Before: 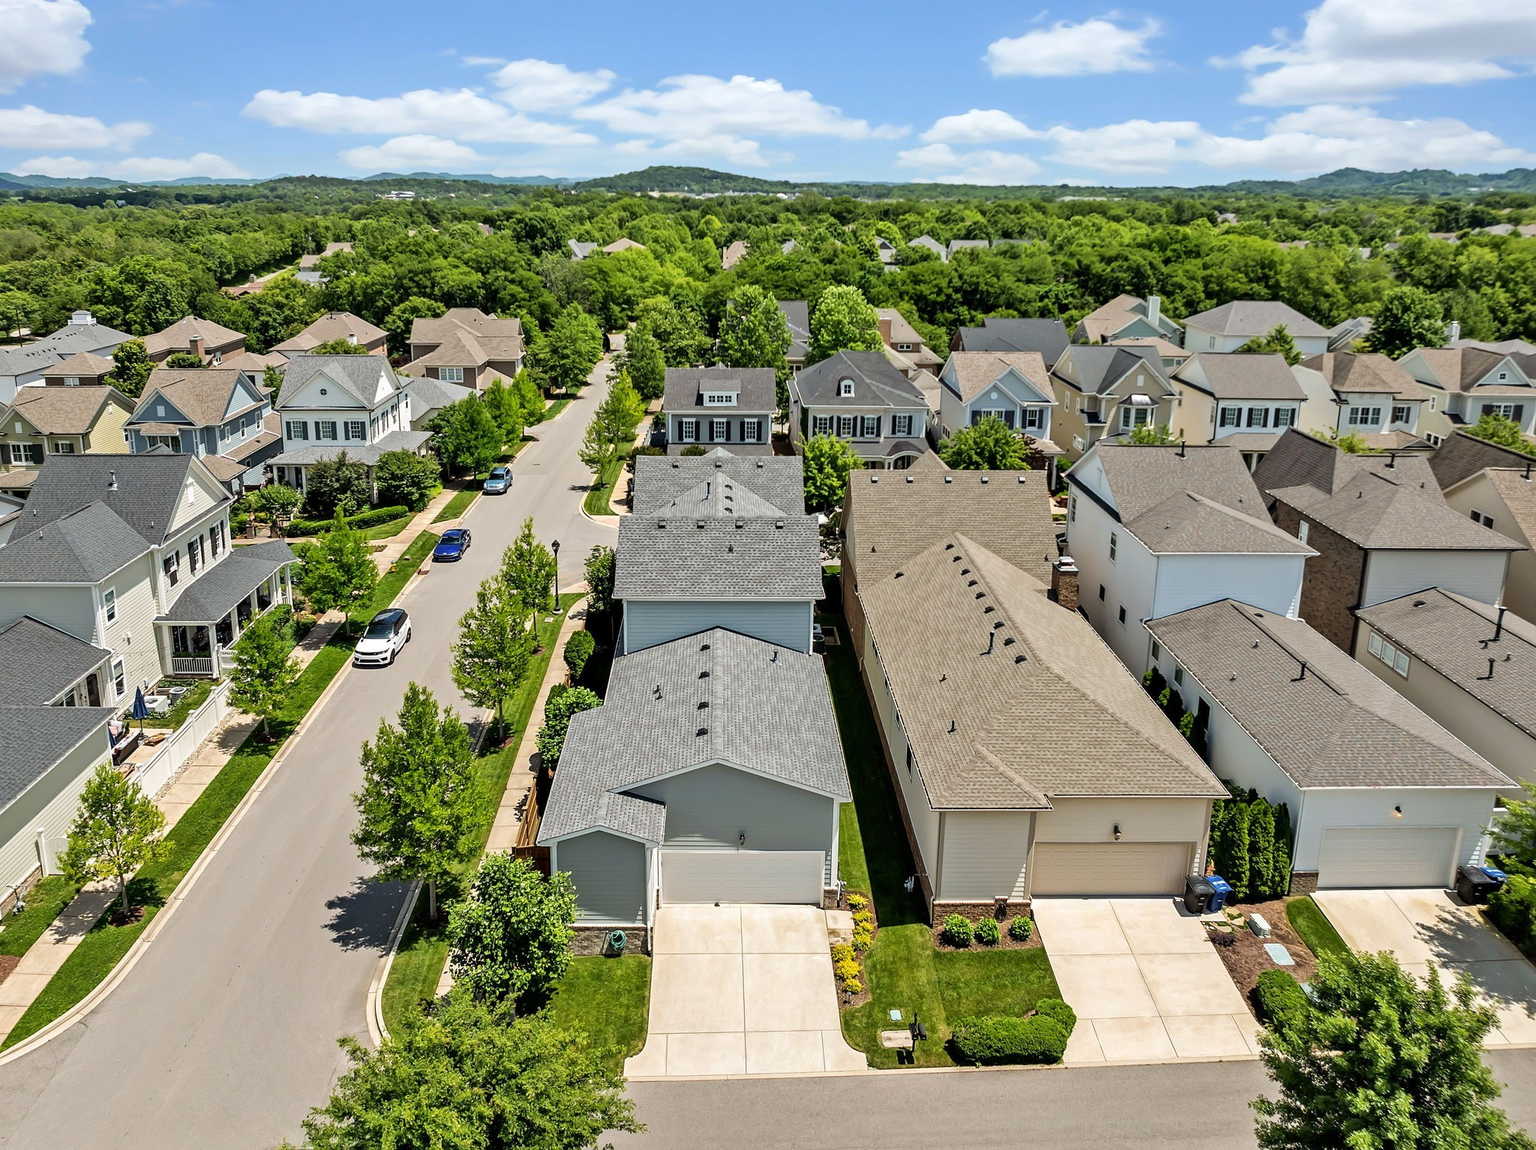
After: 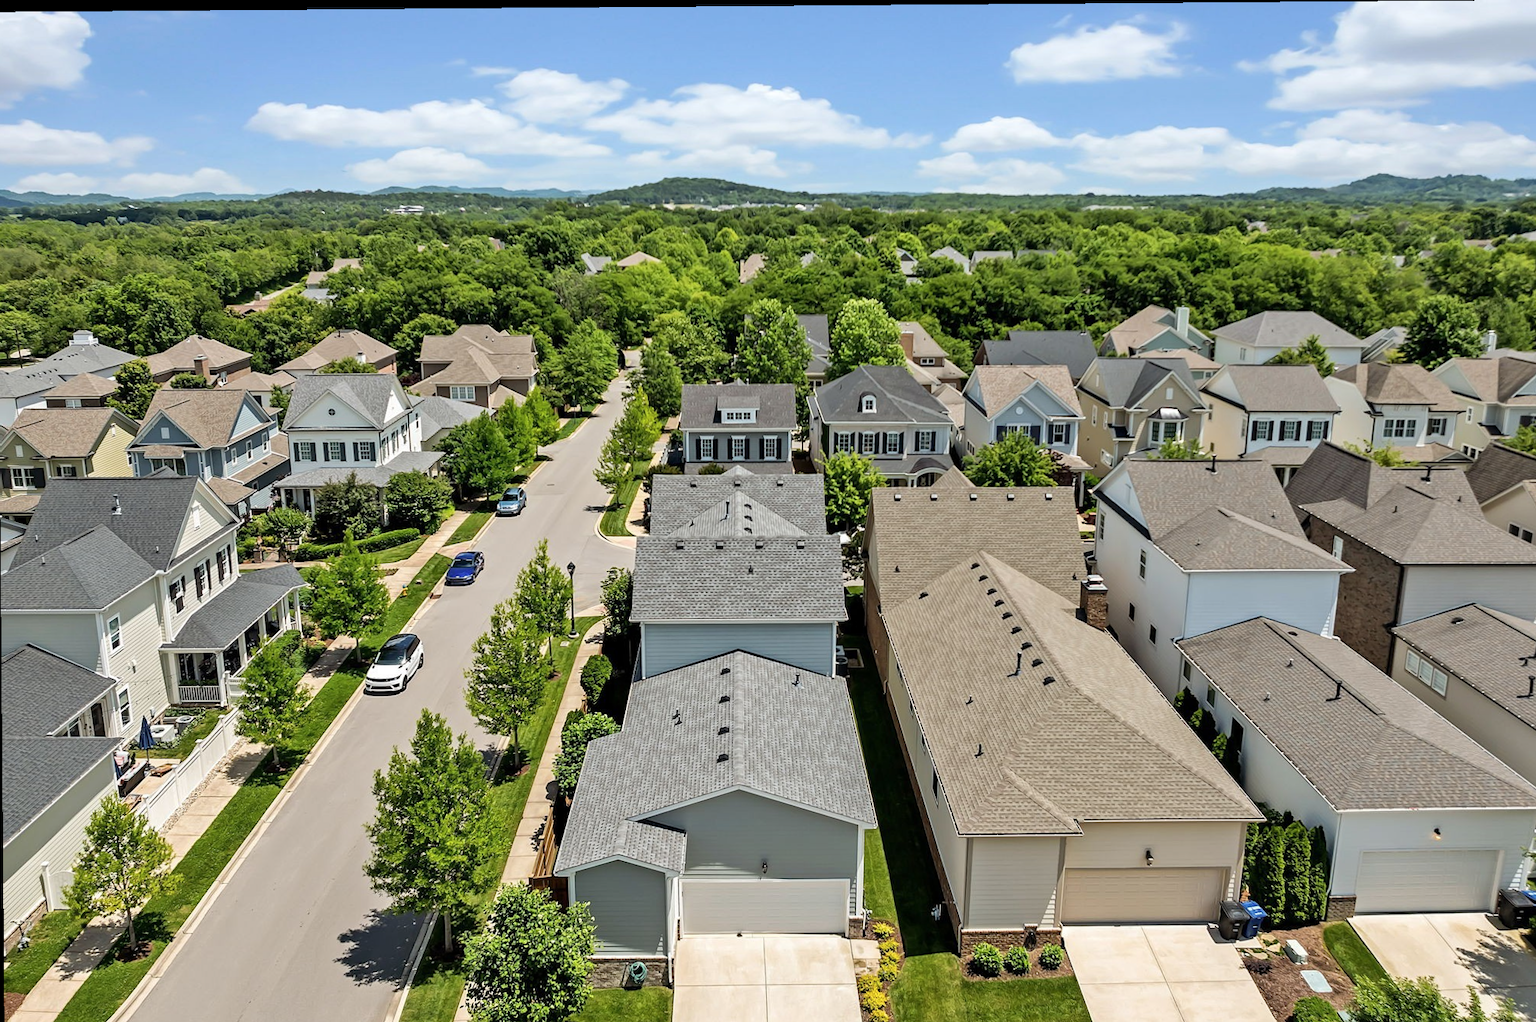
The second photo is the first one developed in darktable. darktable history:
contrast brightness saturation: saturation -0.051
crop and rotate: angle 0.453°, left 0.204%, right 2.84%, bottom 14.165%
